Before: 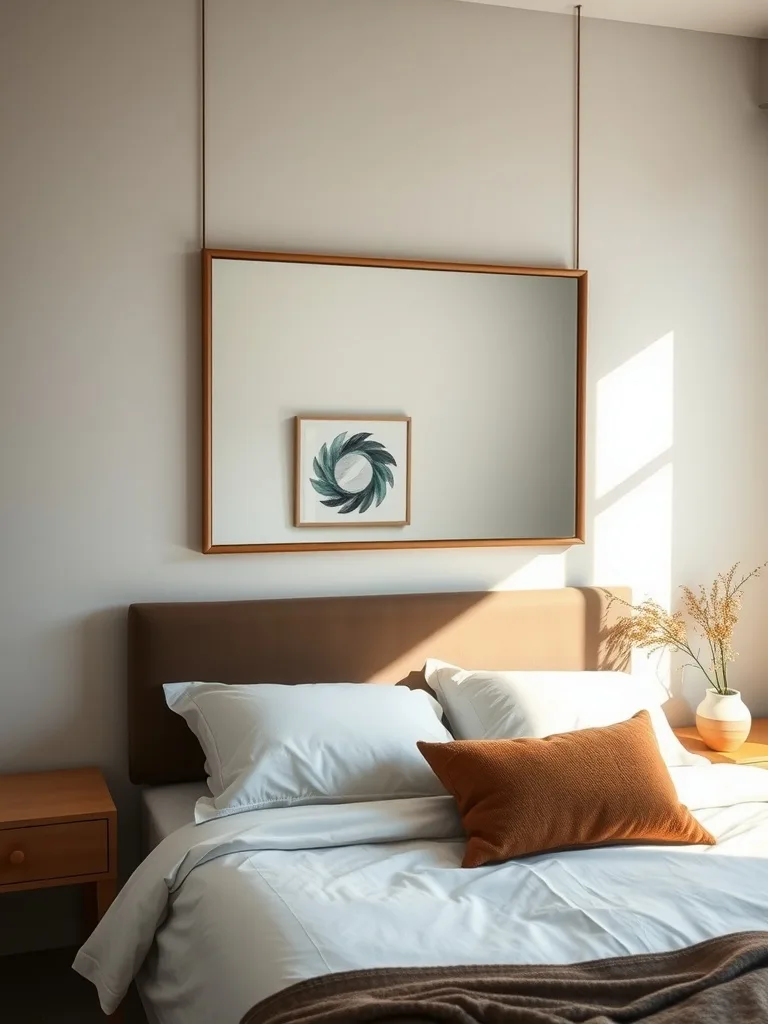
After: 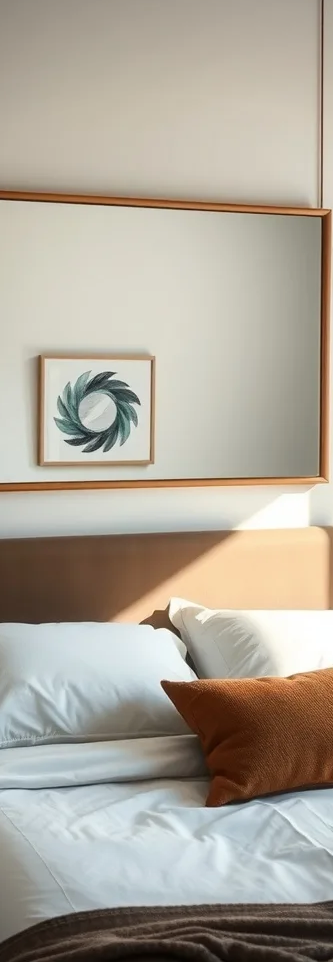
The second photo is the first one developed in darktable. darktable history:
shadows and highlights: radius 93.07, shadows -14.46, white point adjustment 0.23, highlights 31.48, compress 48.23%, highlights color adjustment 52.79%, soften with gaussian
crop: left 33.452%, top 6.025%, right 23.155%
vignetting: fall-off start 79.88%
